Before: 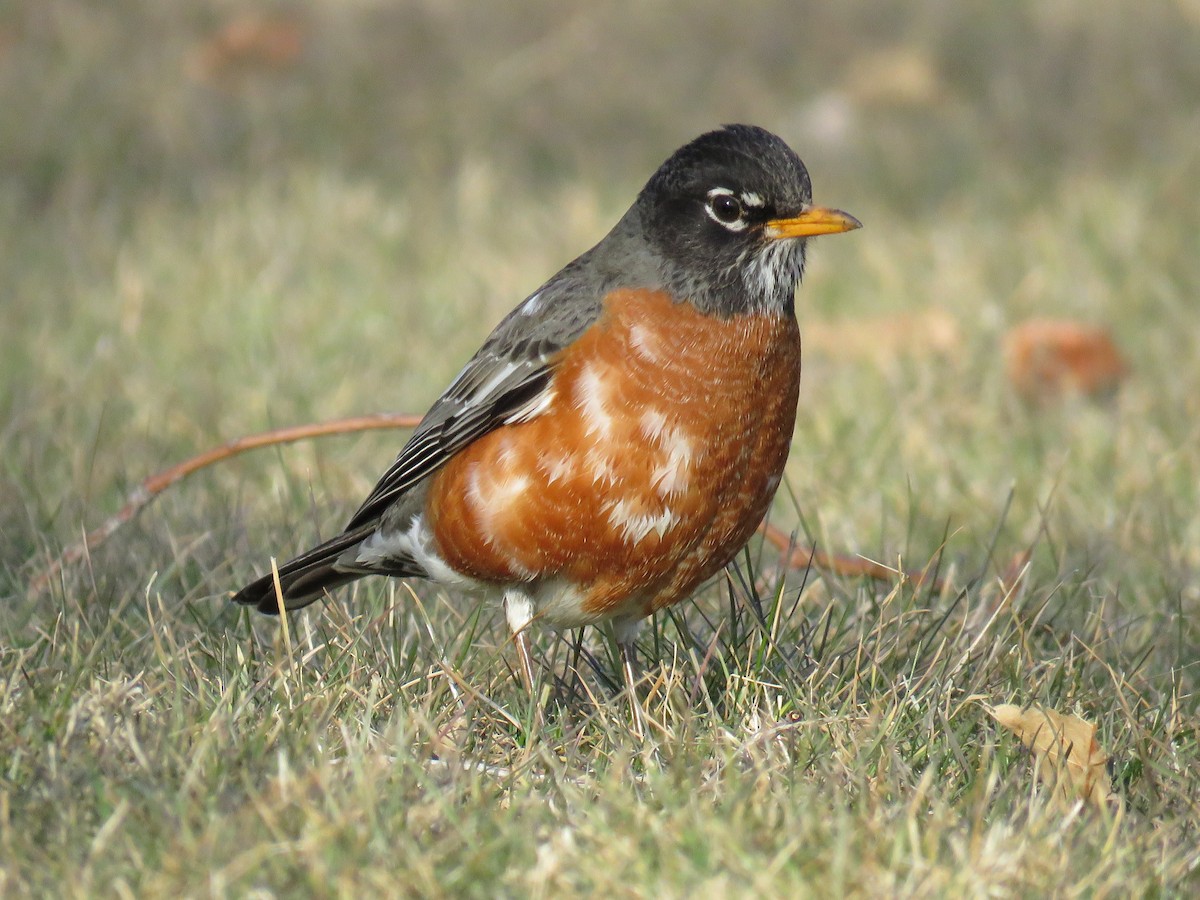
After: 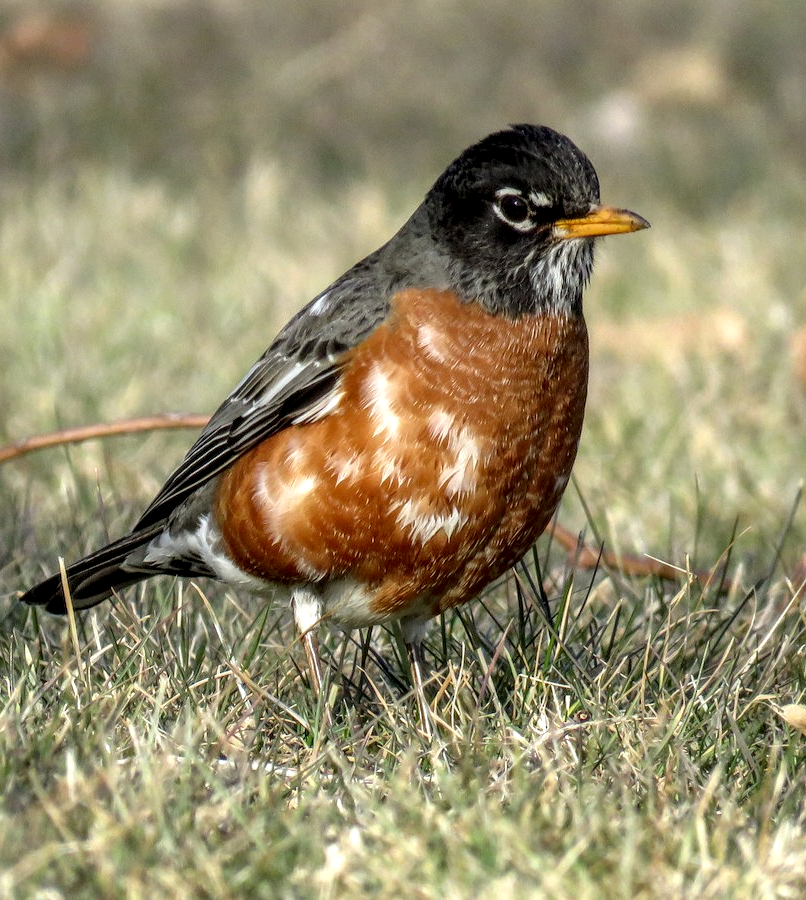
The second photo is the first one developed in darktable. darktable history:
local contrast: highlights 13%, shadows 36%, detail 183%, midtone range 0.476
crop and rotate: left 17.735%, right 15.091%
